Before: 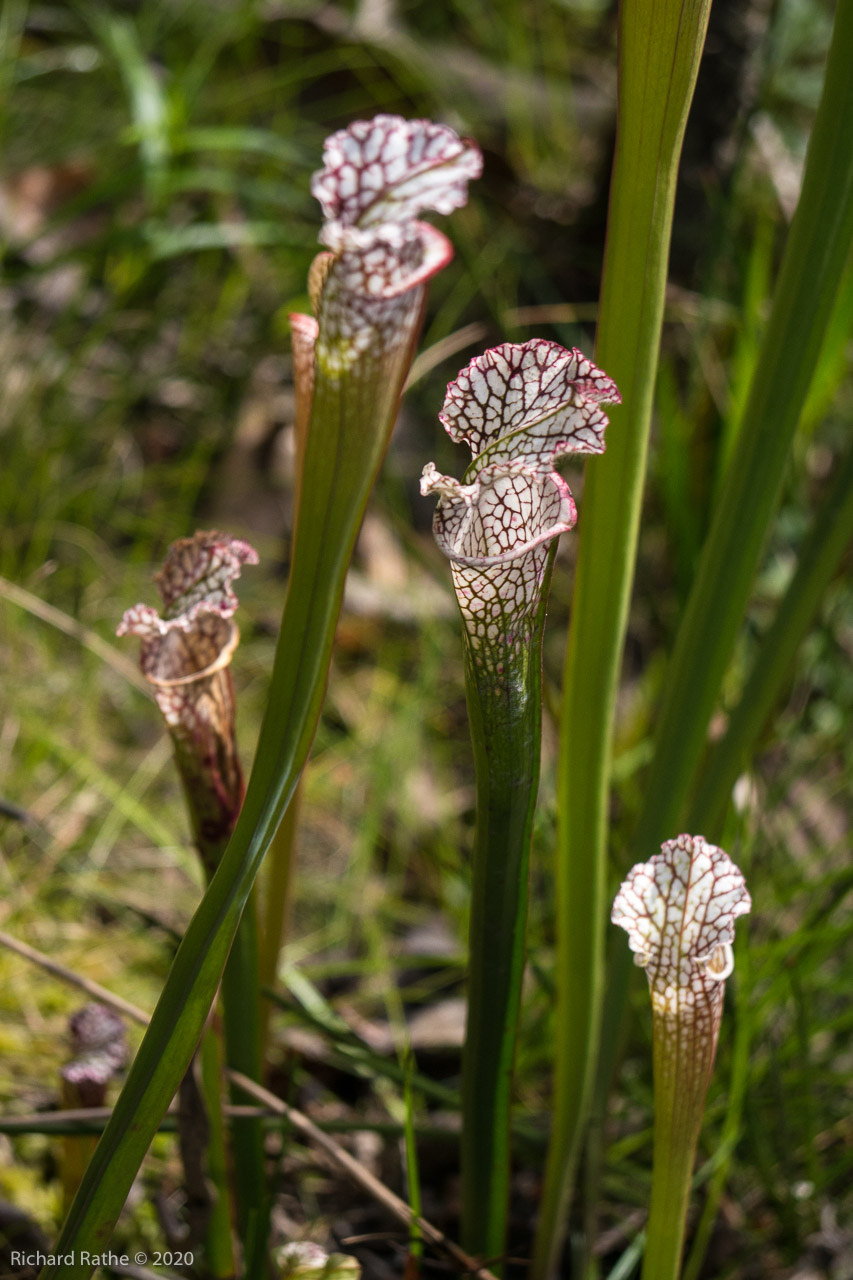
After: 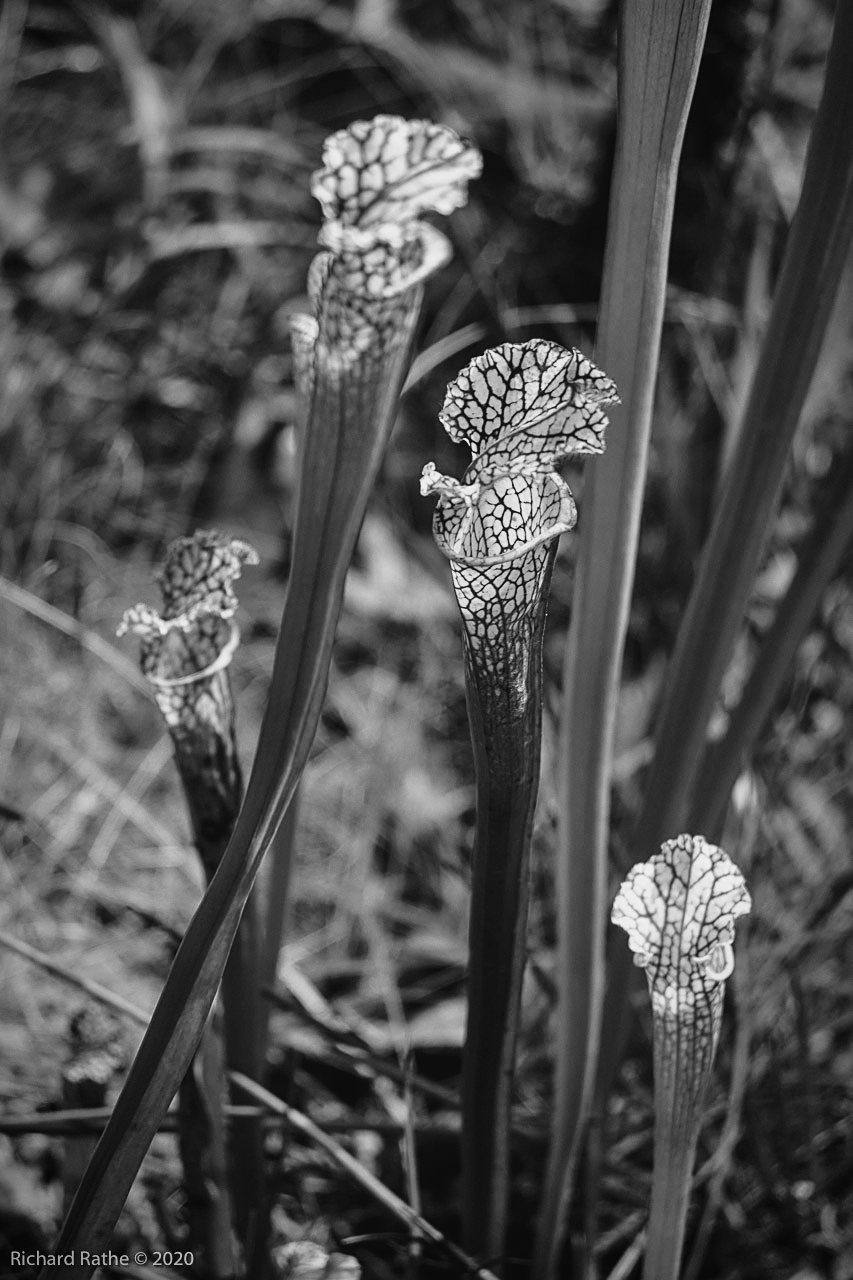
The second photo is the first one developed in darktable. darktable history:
sharpen: on, module defaults
color balance rgb: linear chroma grading › global chroma 9.31%, global vibrance 41.49%
tone curve: curves: ch0 [(0, 0.032) (0.078, 0.052) (0.236, 0.168) (0.43, 0.472) (0.508, 0.566) (0.66, 0.754) (0.79, 0.883) (0.994, 0.974)]; ch1 [(0, 0) (0.161, 0.092) (0.35, 0.33) (0.379, 0.401) (0.456, 0.456) (0.508, 0.501) (0.547, 0.531) (0.573, 0.563) (0.625, 0.602) (0.718, 0.734) (1, 1)]; ch2 [(0, 0) (0.369, 0.427) (0.44, 0.434) (0.502, 0.501) (0.54, 0.537) (0.586, 0.59) (0.621, 0.604) (1, 1)], color space Lab, independent channels, preserve colors none
tone equalizer: -8 EV 0.25 EV, -7 EV 0.417 EV, -6 EV 0.417 EV, -5 EV 0.25 EV, -3 EV -0.25 EV, -2 EV -0.417 EV, -1 EV -0.417 EV, +0 EV -0.25 EV, edges refinement/feathering 500, mask exposure compensation -1.57 EV, preserve details guided filter
vignetting: automatic ratio true
monochrome: on, module defaults
exposure: compensate highlight preservation false
